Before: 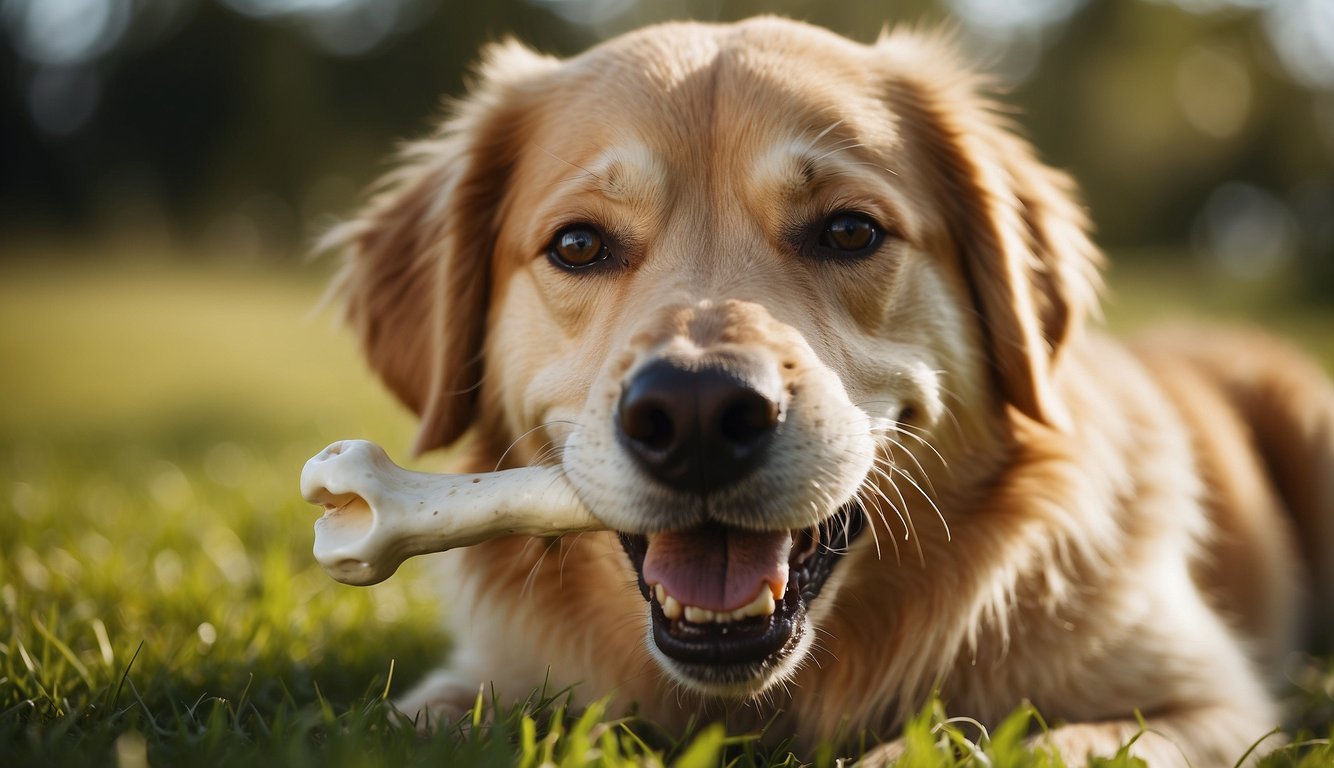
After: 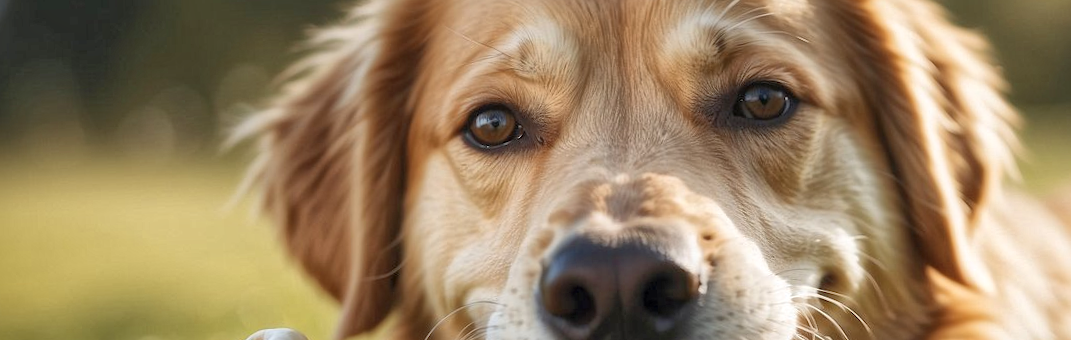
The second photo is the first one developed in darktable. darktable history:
rotate and perspective: rotation -2.29°, automatic cropping off
global tonemap: drago (1, 100), detail 1
rgb curve: curves: ch0 [(0, 0) (0.093, 0.159) (0.241, 0.265) (0.414, 0.42) (1, 1)], compensate middle gray true, preserve colors basic power
crop: left 7.036%, top 18.398%, right 14.379%, bottom 40.043%
